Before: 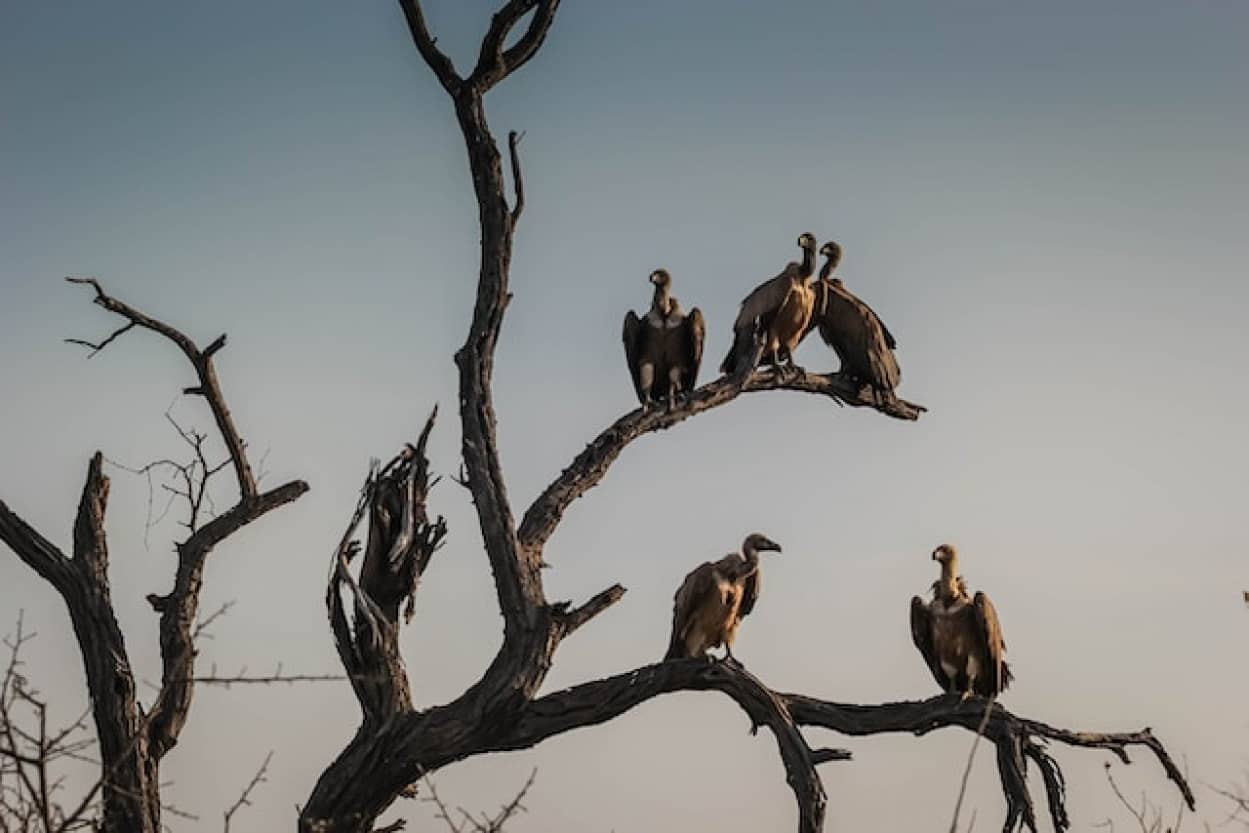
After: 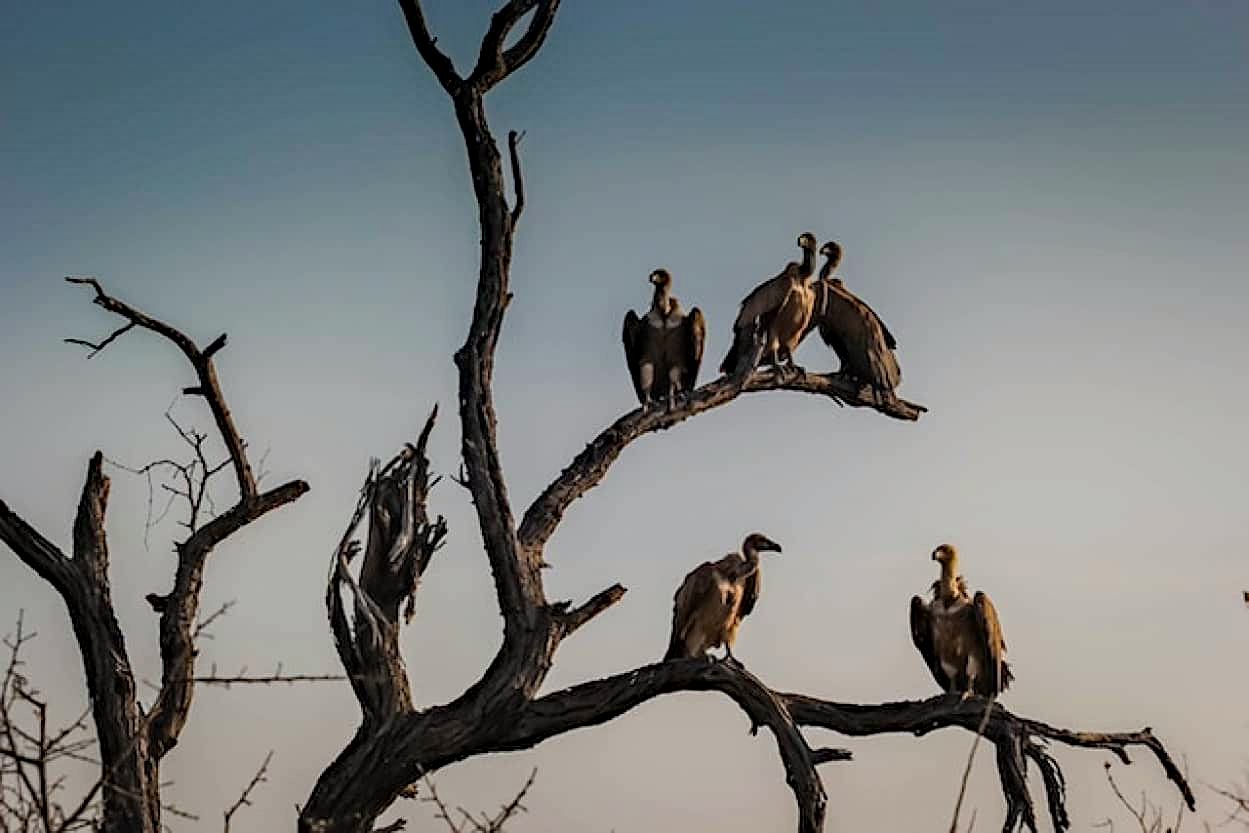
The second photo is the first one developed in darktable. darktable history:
haze removal: strength 0.432, compatibility mode true, adaptive false
sharpen: amount 0.208
